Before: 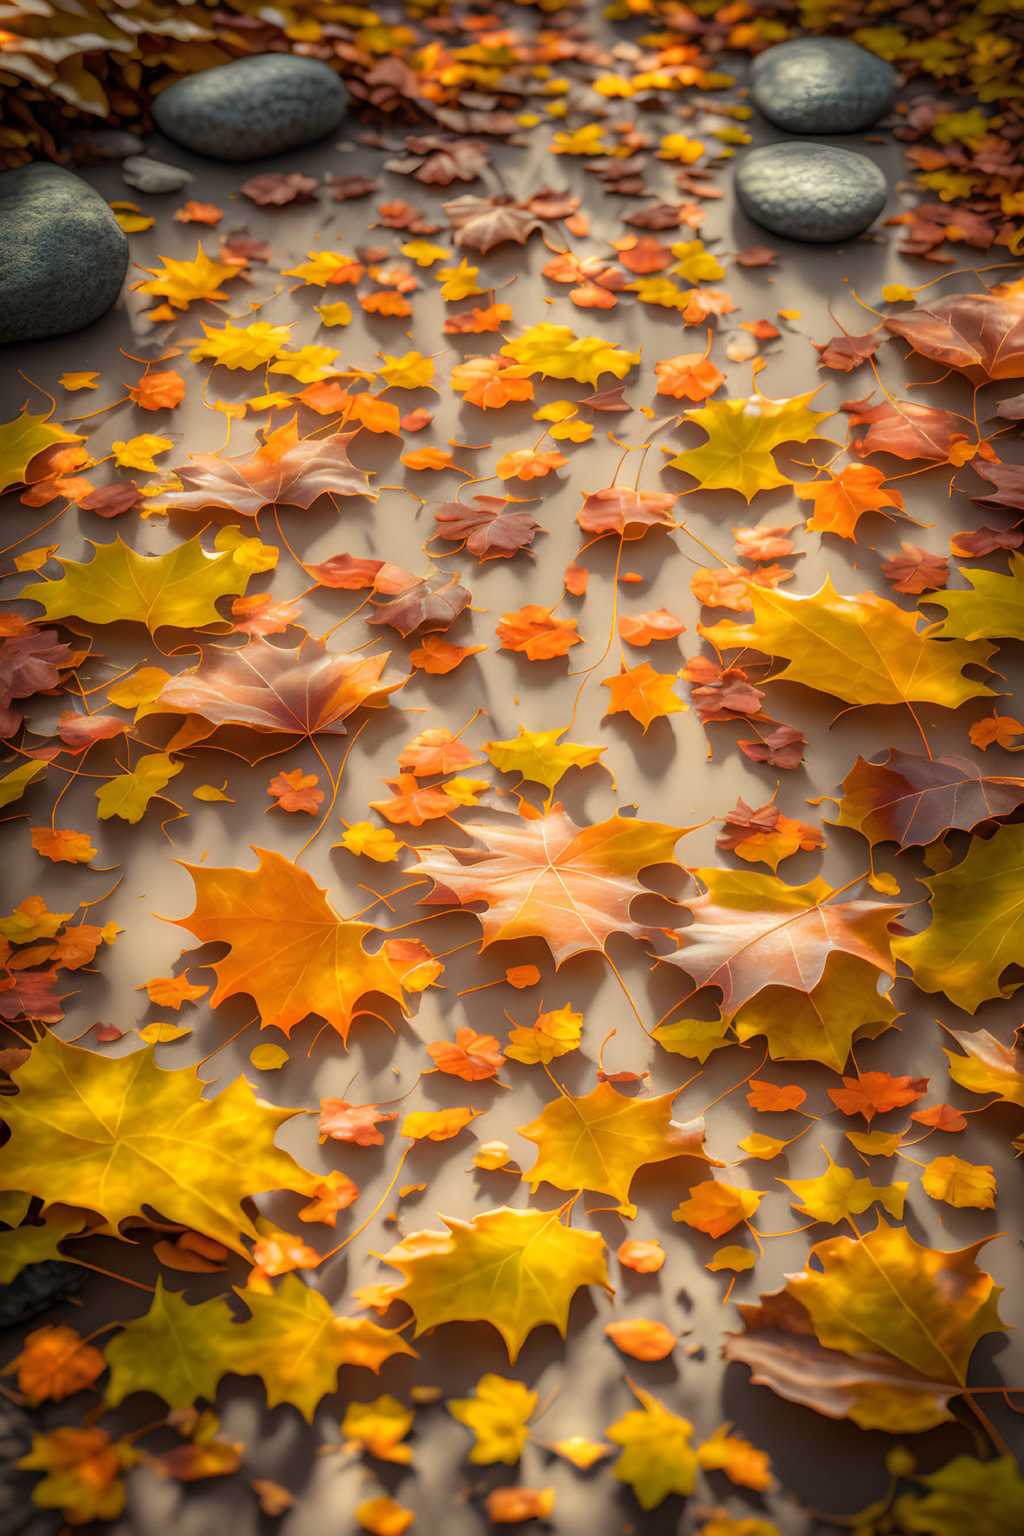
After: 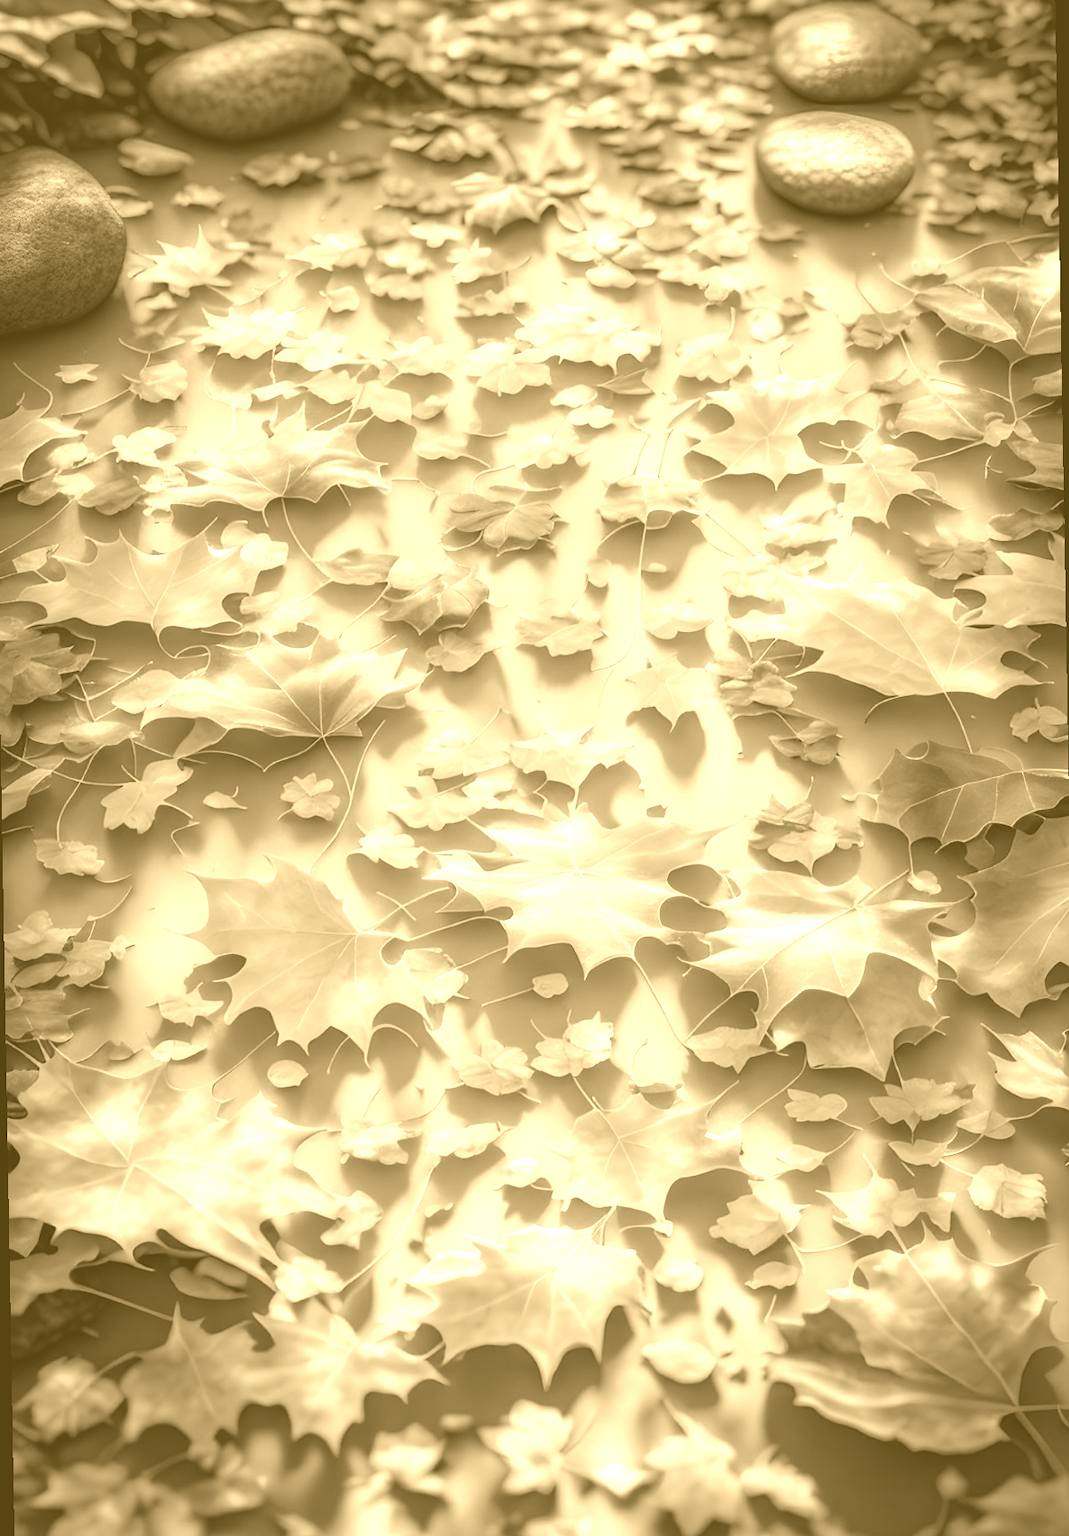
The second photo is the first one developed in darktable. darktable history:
levels: mode automatic, gray 50.8%
colorize: hue 36°, source mix 100%
rotate and perspective: rotation -1°, crop left 0.011, crop right 0.989, crop top 0.025, crop bottom 0.975
